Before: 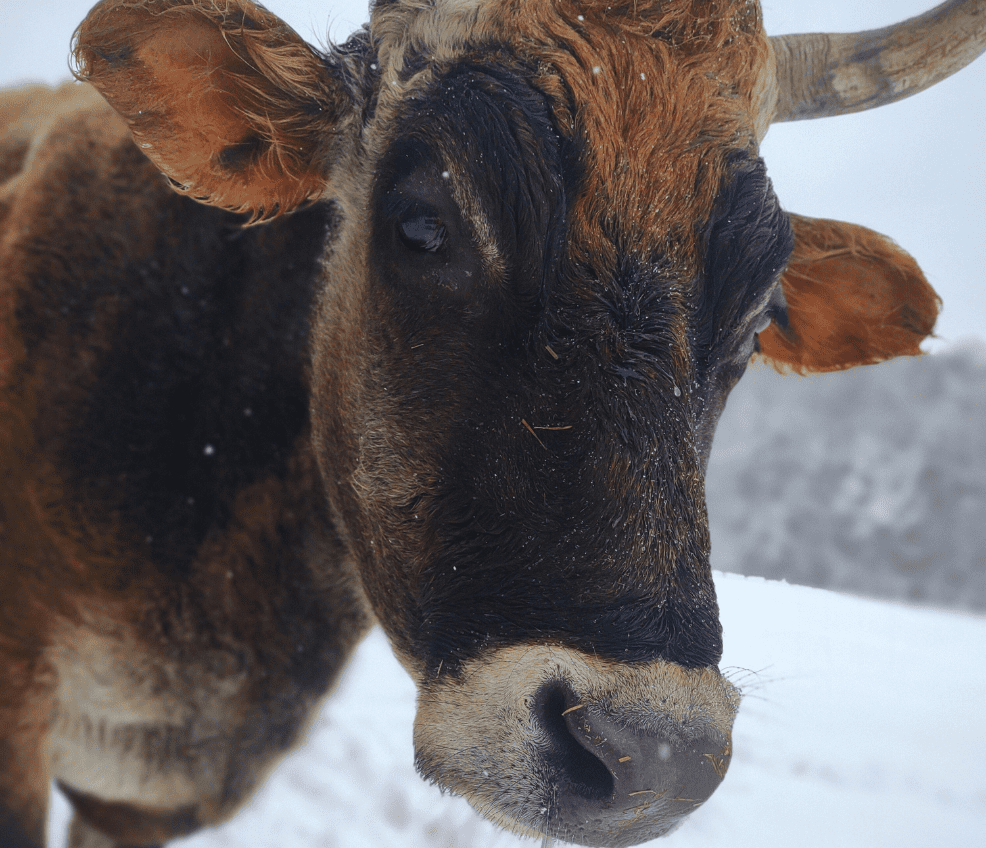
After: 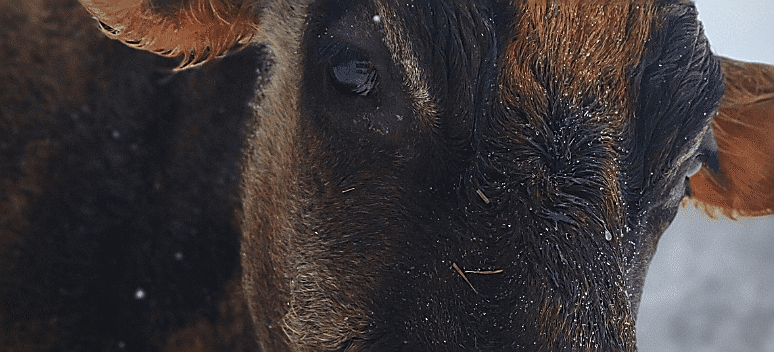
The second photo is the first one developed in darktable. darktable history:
crop: left 7.036%, top 18.398%, right 14.379%, bottom 40.043%
vignetting: fall-off radius 100%, width/height ratio 1.337
sharpen: radius 1.4, amount 1.25, threshold 0.7
rotate and perspective: crop left 0, crop top 0
